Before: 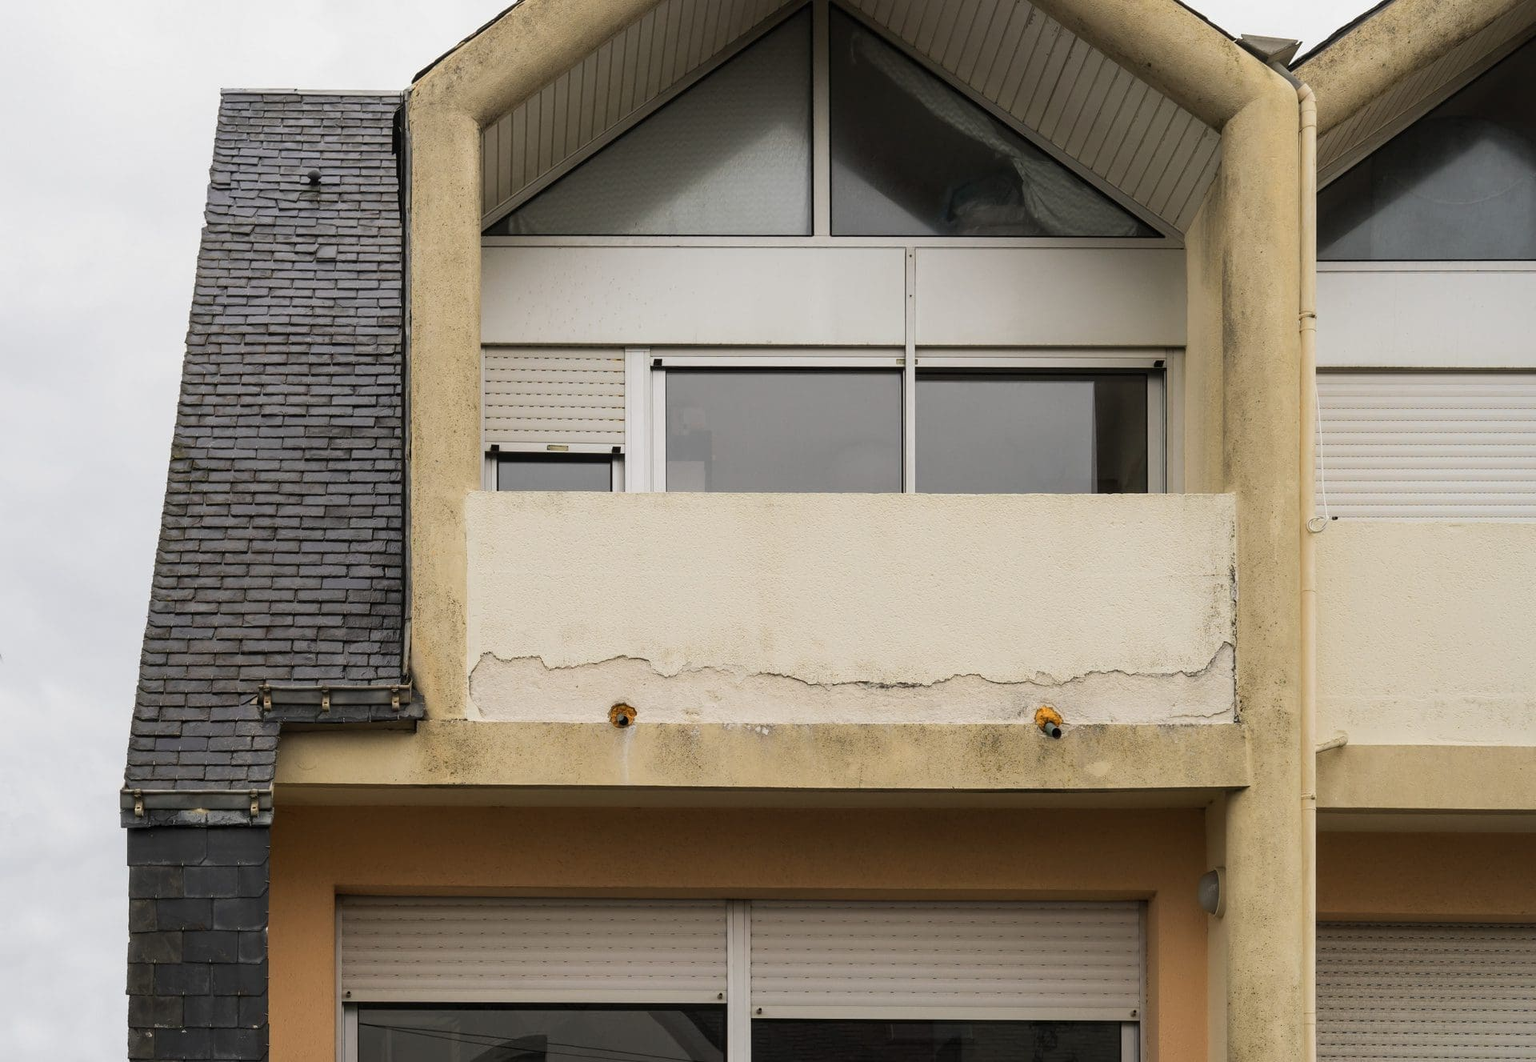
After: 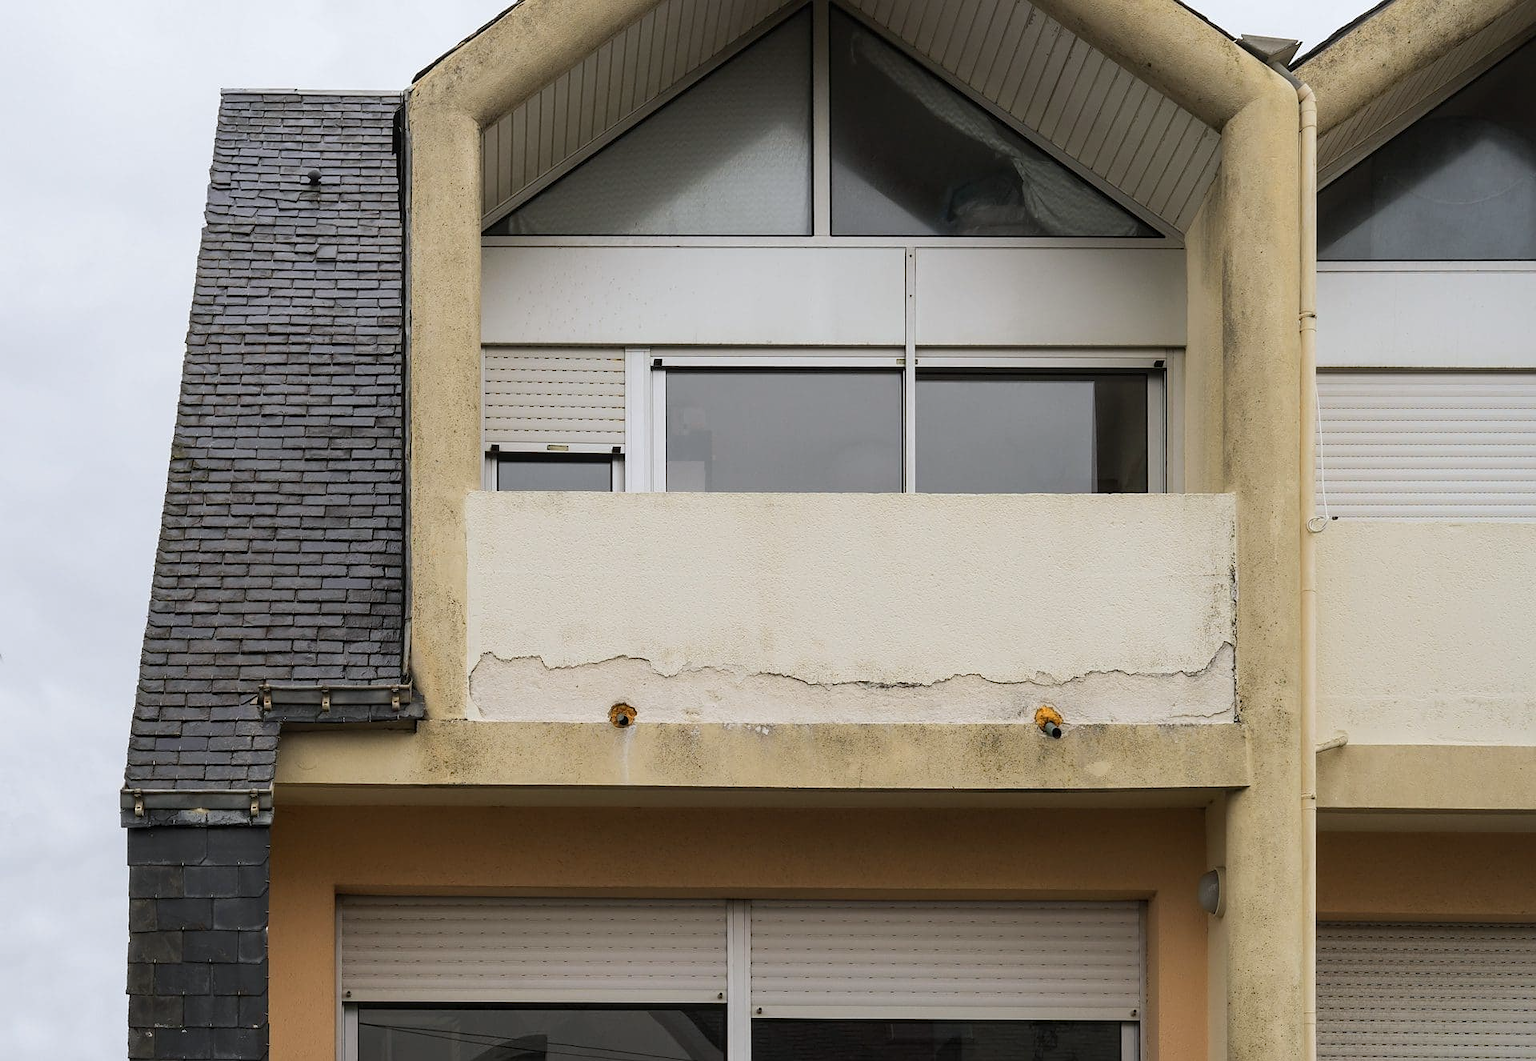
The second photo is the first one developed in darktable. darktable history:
white balance: red 0.98, blue 1.034
sharpen: radius 1
